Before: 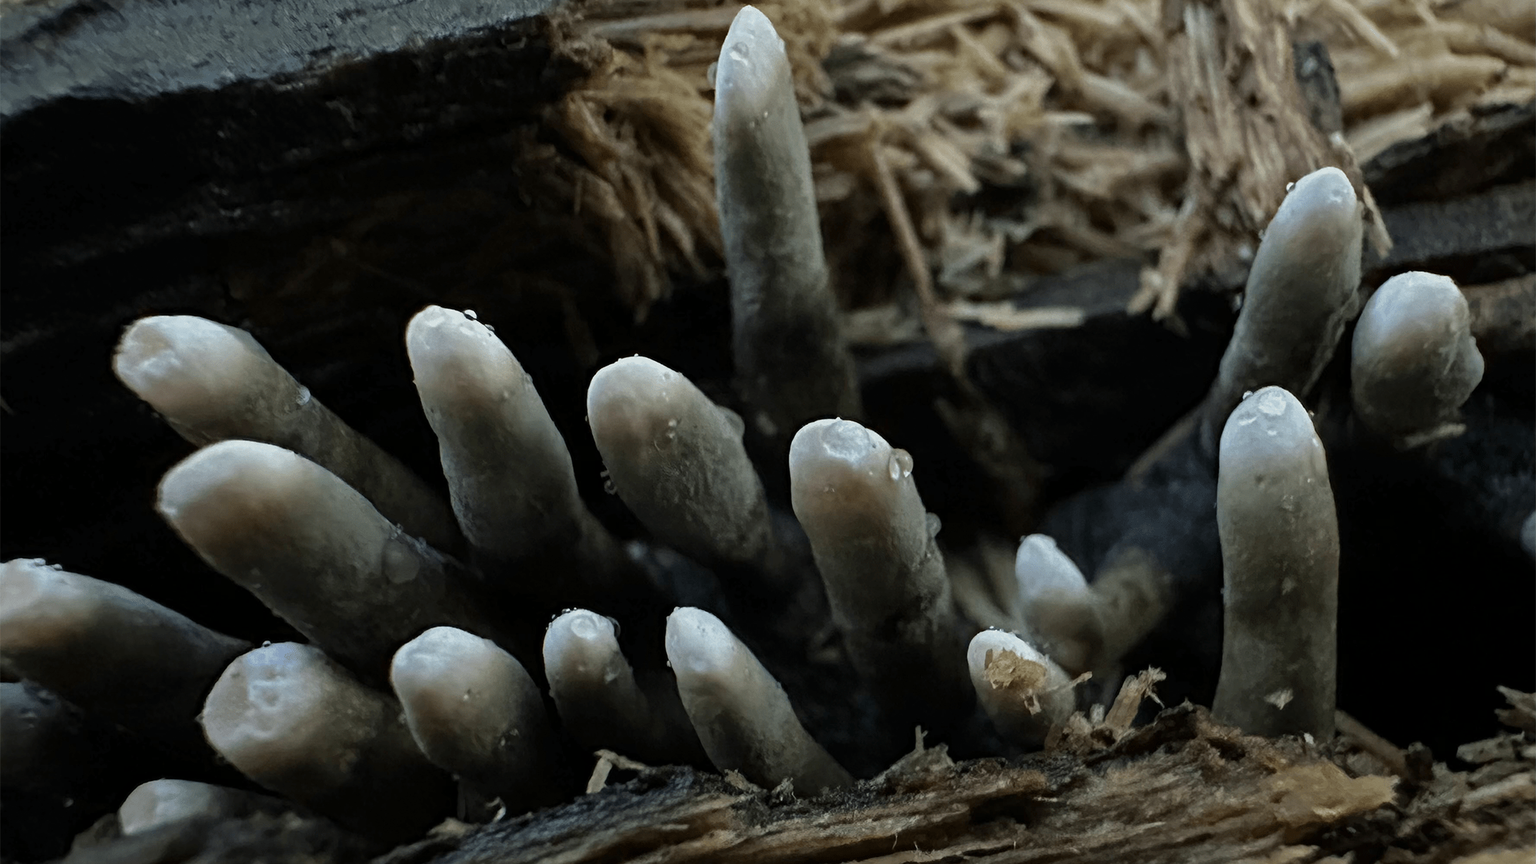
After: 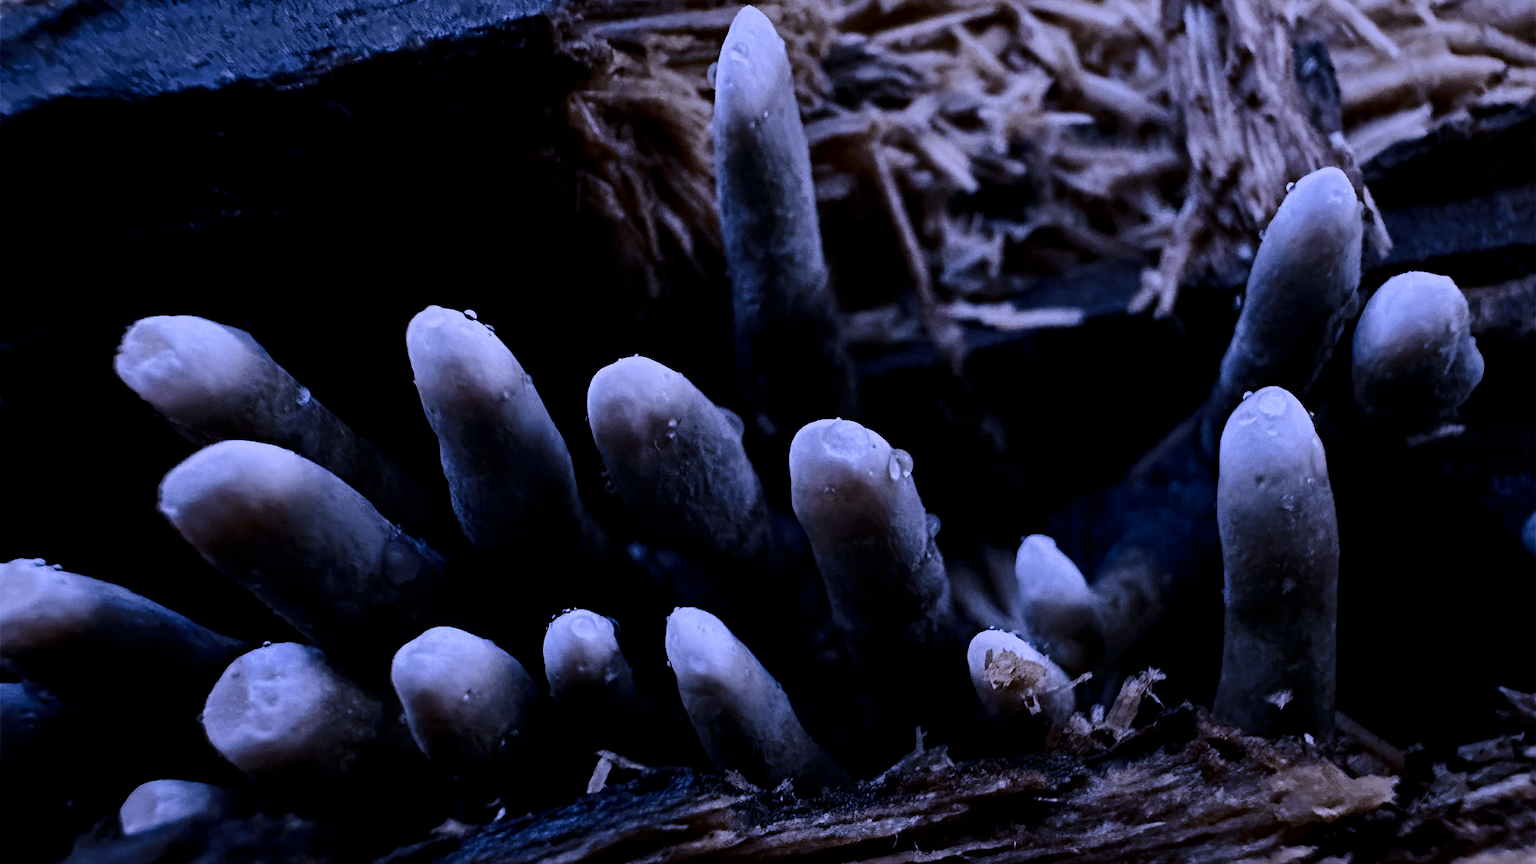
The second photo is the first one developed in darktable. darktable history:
filmic rgb: black relative exposure -6.82 EV, white relative exposure 5.89 EV, hardness 2.71
contrast brightness saturation: contrast 0.32, brightness -0.08, saturation 0.17
white balance: red 0.98, blue 1.61
